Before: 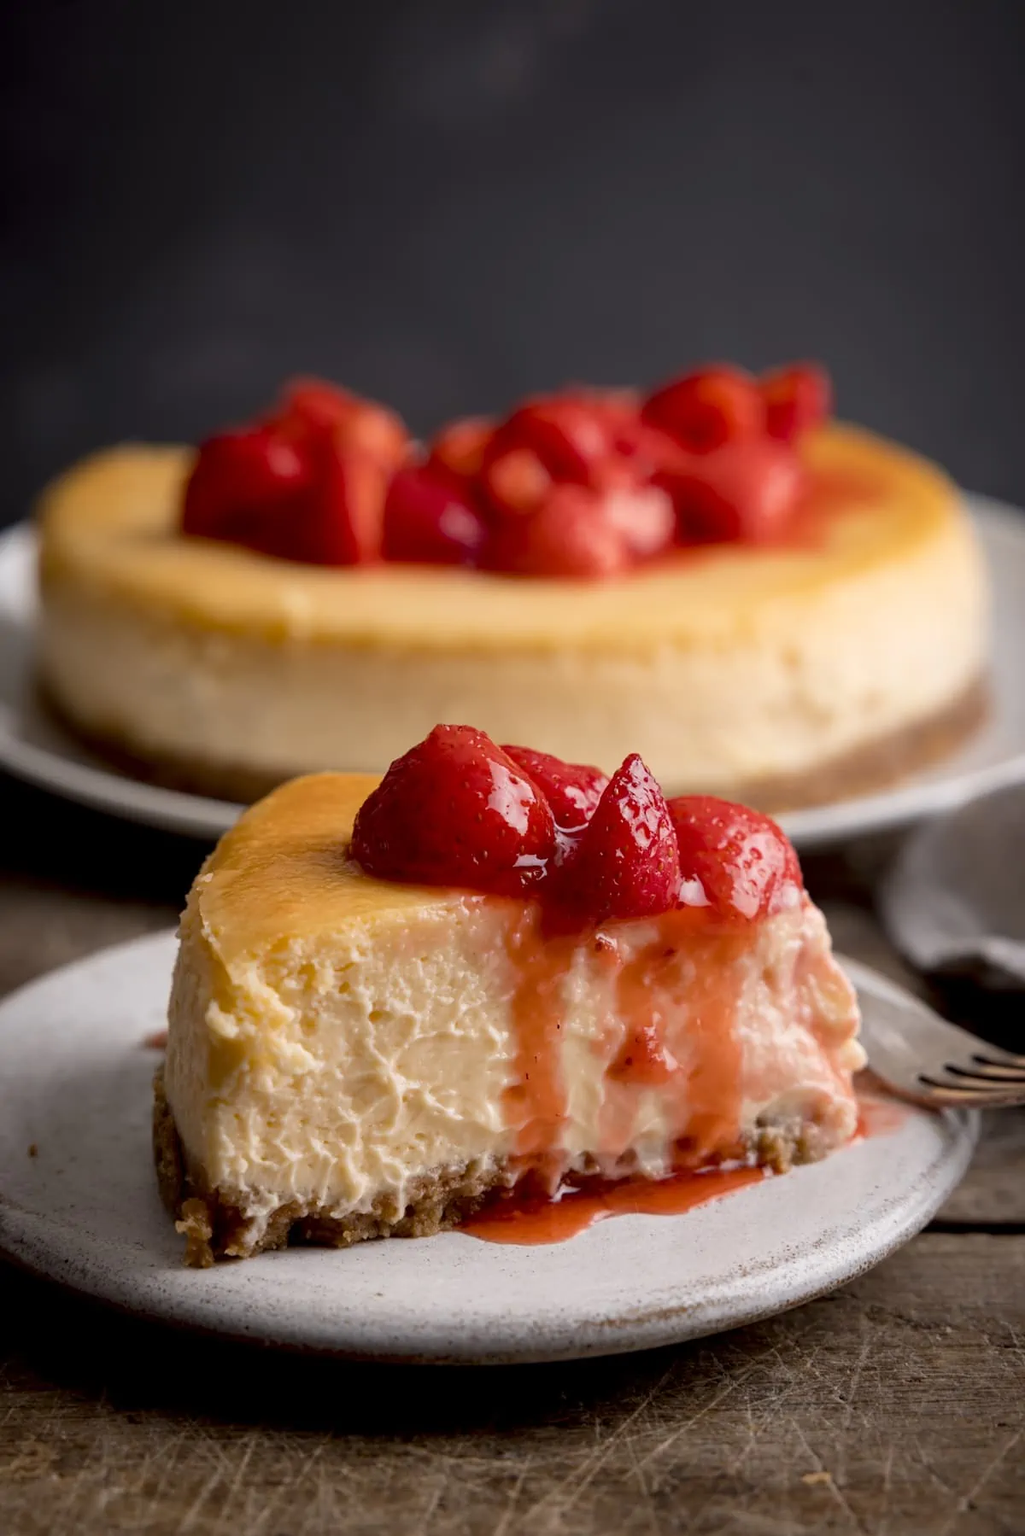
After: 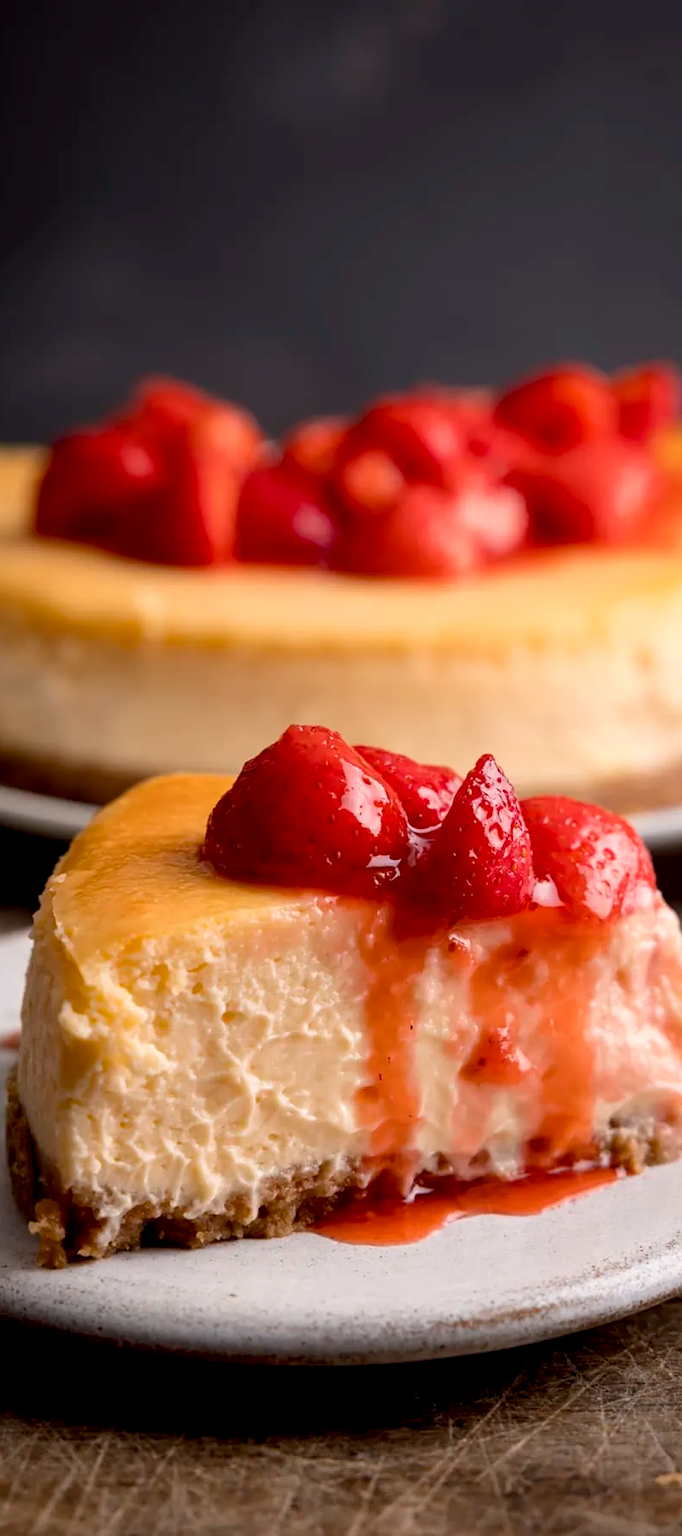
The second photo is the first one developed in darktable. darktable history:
exposure: black level correction 0.001, exposure 0.14 EV, compensate highlight preservation false
tone equalizer: on, module defaults
crop and rotate: left 14.385%, right 18.948%
